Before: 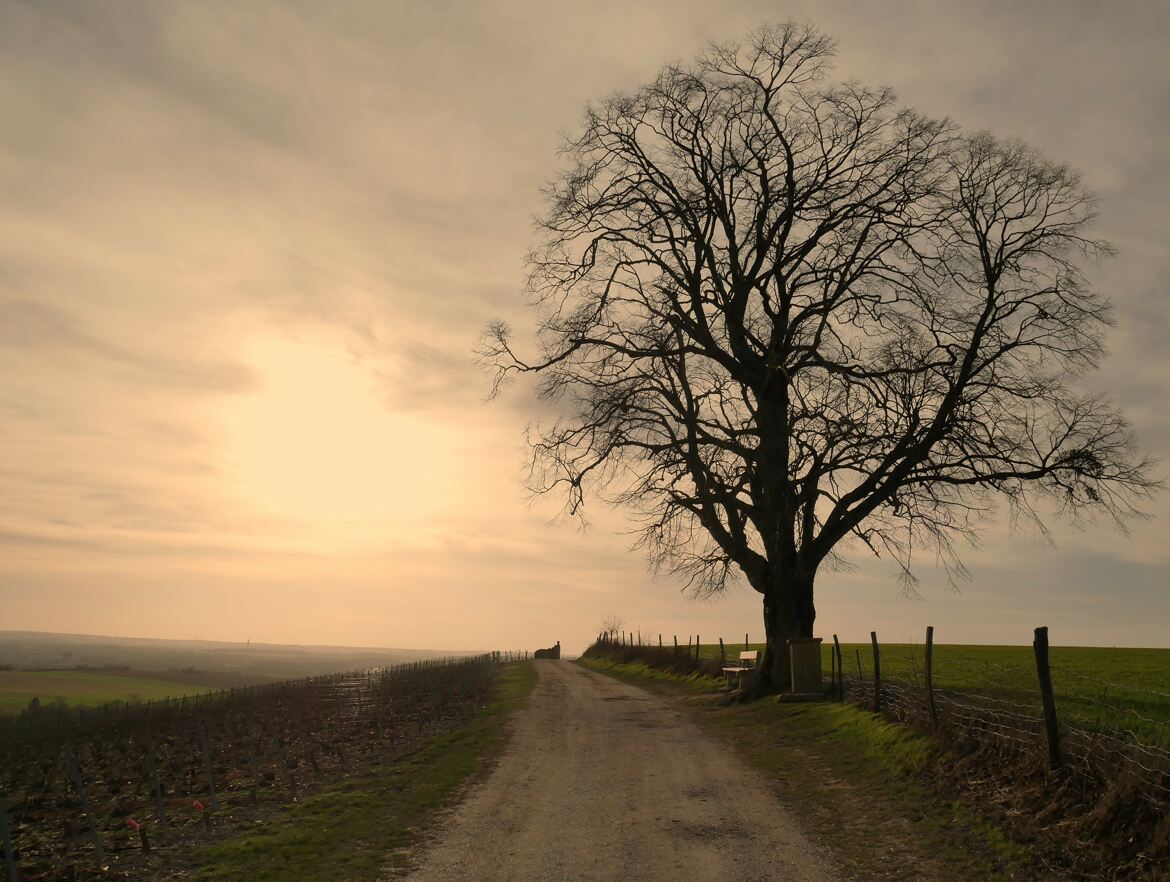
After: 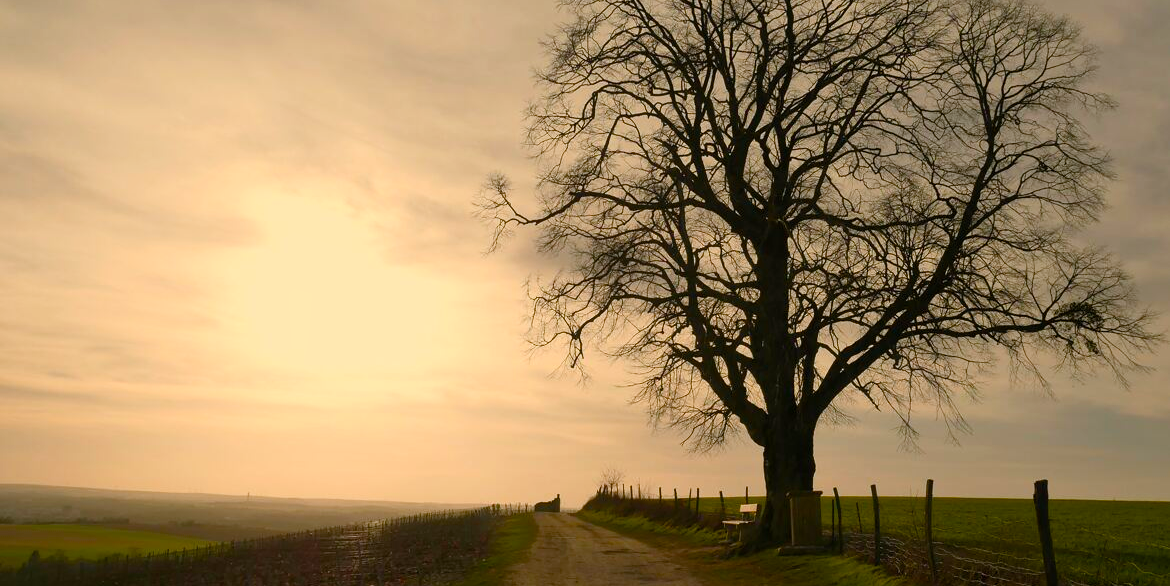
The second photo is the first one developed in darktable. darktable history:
shadows and highlights: shadows 0.905, highlights 40.42
crop: top 16.712%, bottom 16.742%
color balance rgb: perceptual saturation grading › global saturation 34.531%, perceptual saturation grading › highlights -29.932%, perceptual saturation grading › shadows 35.365%, global vibrance 20%
